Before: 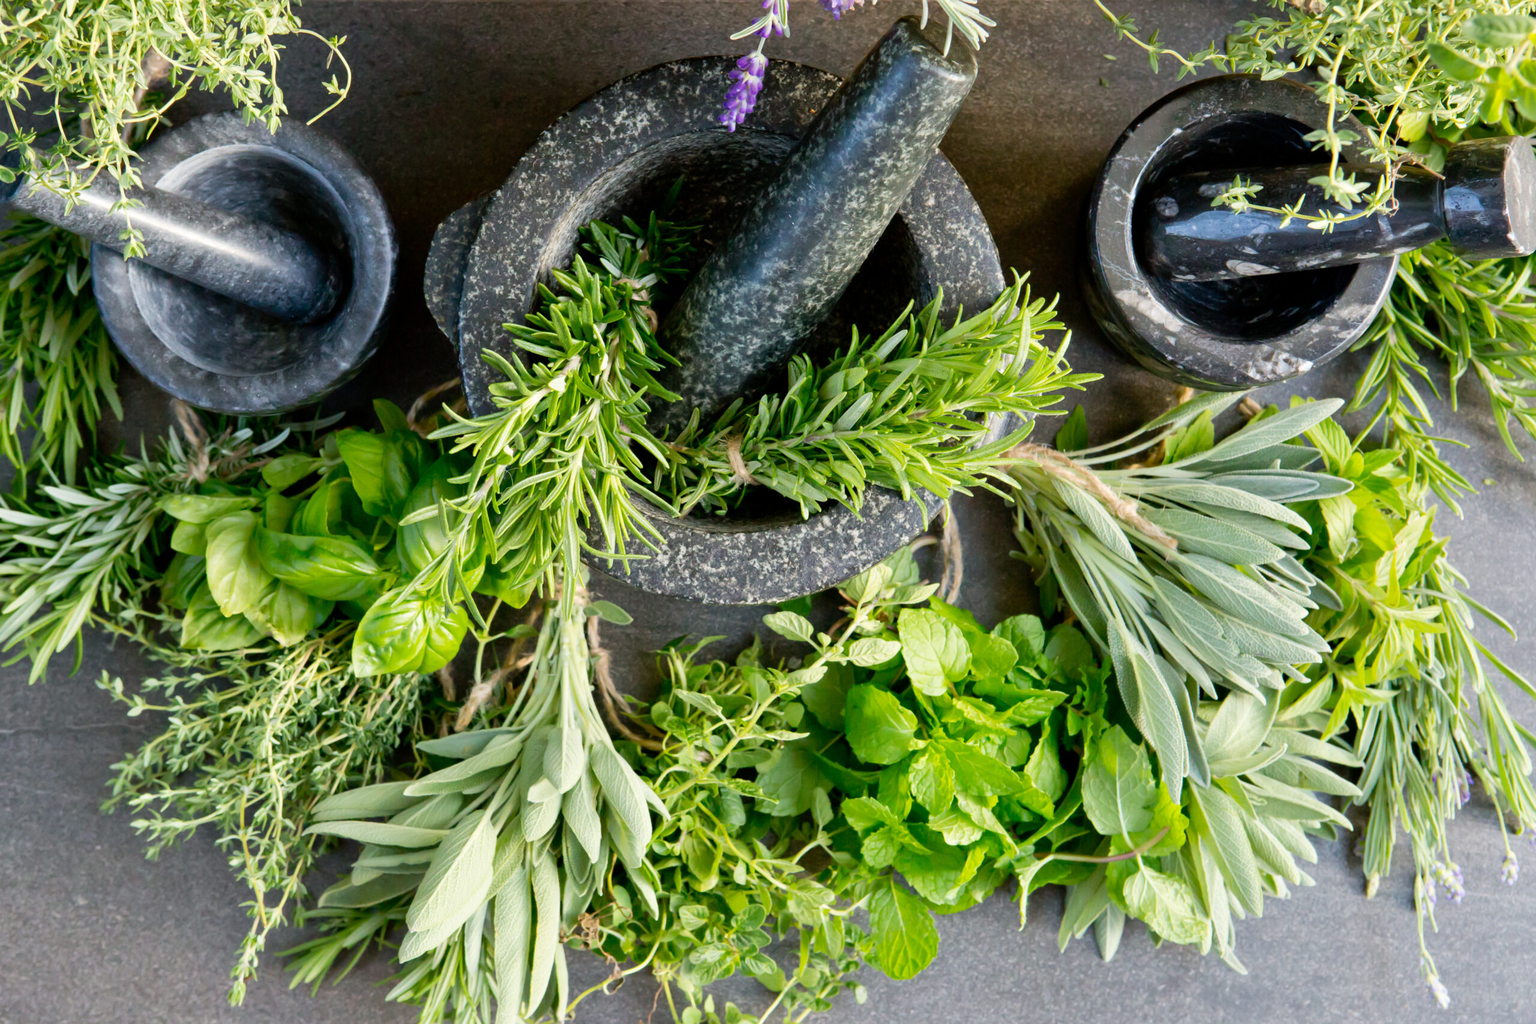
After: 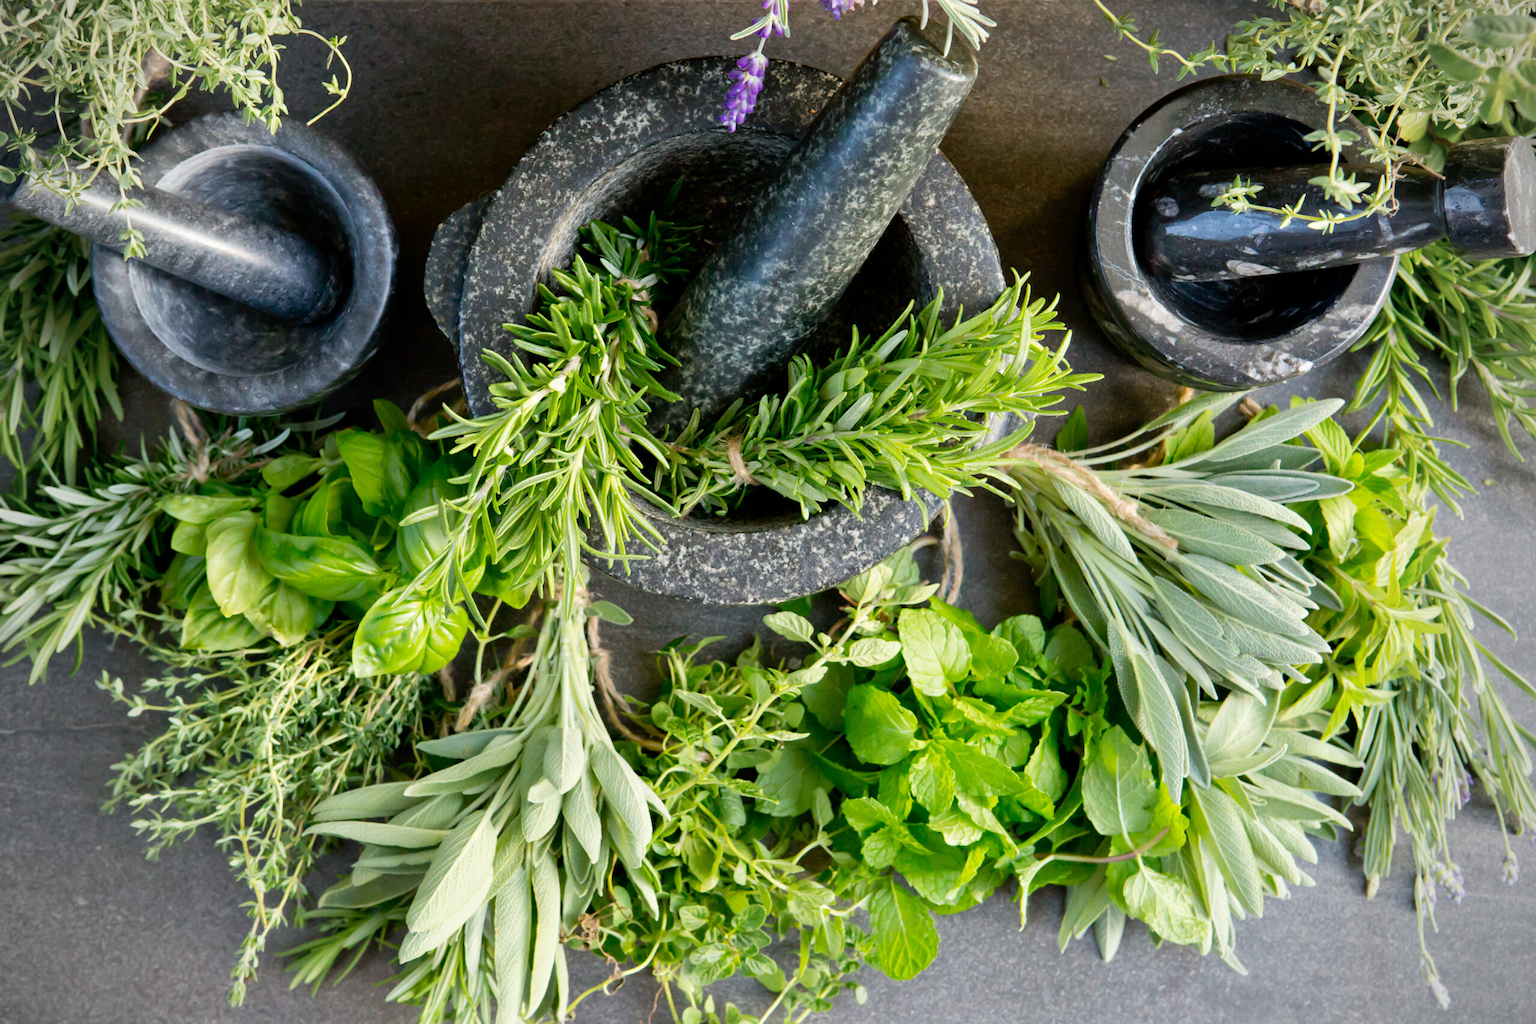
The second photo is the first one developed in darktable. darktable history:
vignetting: fall-off radius 45.7%
